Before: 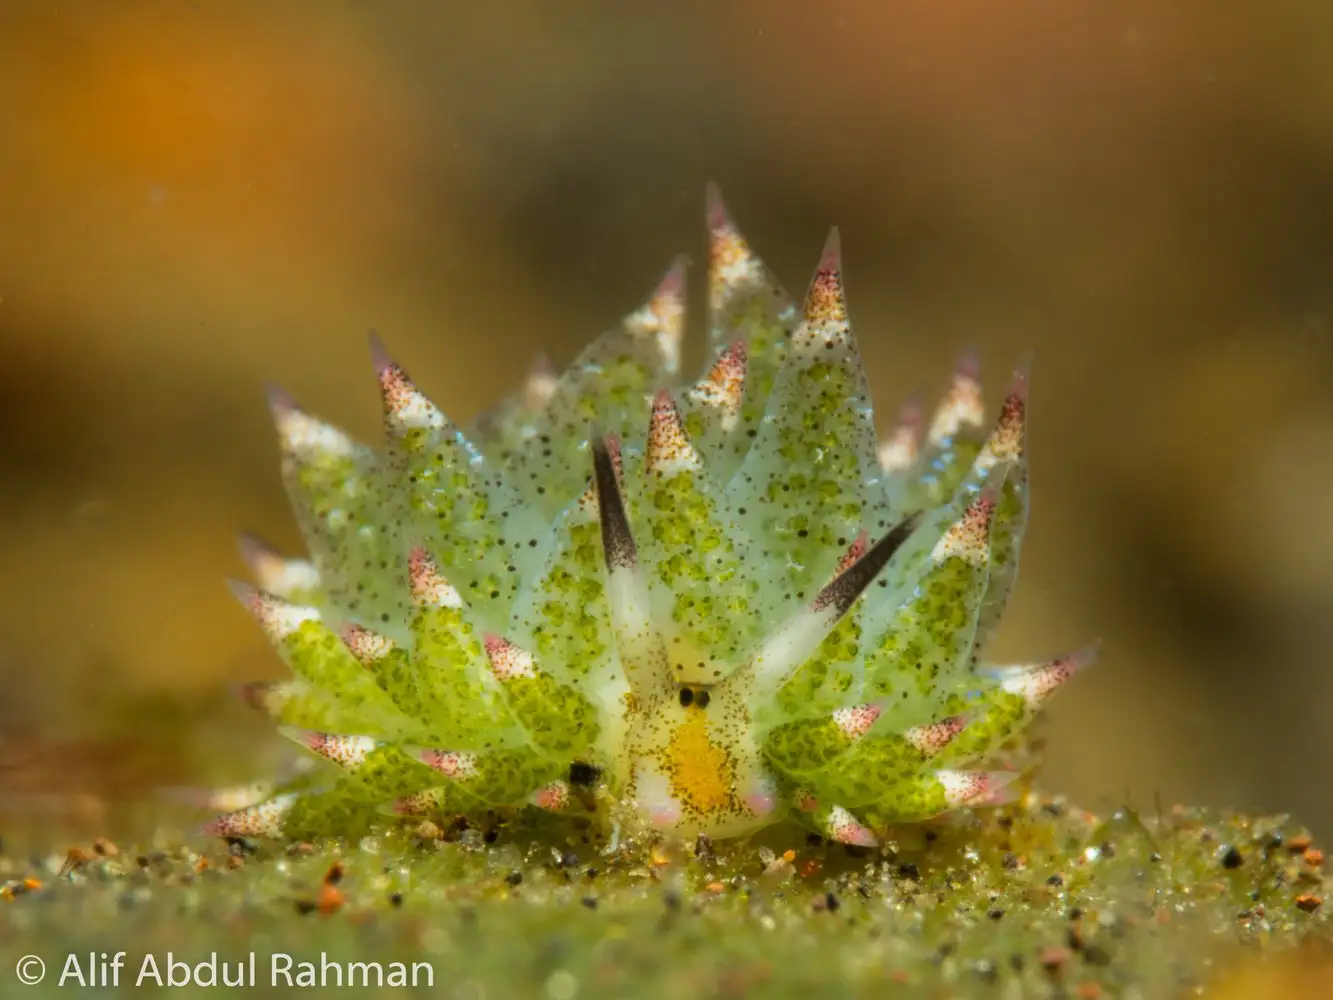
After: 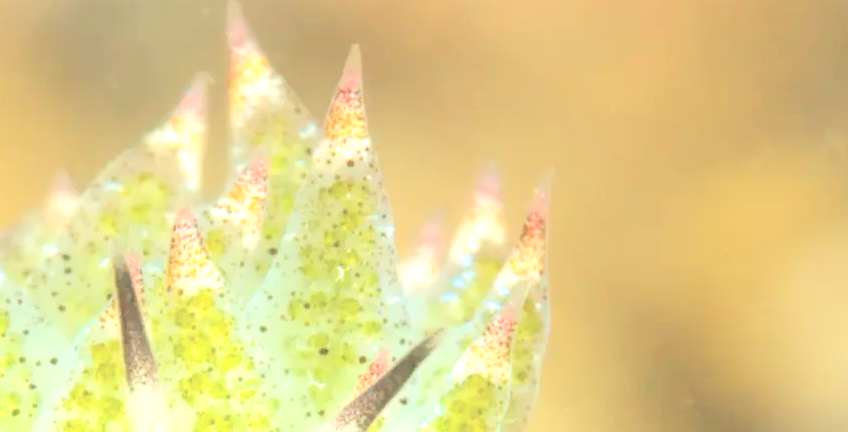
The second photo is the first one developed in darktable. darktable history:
tone curve: curves: ch0 [(0, 0) (0.003, 0.002) (0.011, 0.006) (0.025, 0.014) (0.044, 0.025) (0.069, 0.039) (0.1, 0.056) (0.136, 0.082) (0.177, 0.116) (0.224, 0.163) (0.277, 0.233) (0.335, 0.311) (0.399, 0.396) (0.468, 0.488) (0.543, 0.588) (0.623, 0.695) (0.709, 0.809) (0.801, 0.912) (0.898, 0.997) (1, 1)], preserve colors none
crop: left 36.005%, top 18.293%, right 0.31%, bottom 38.444%
contrast brightness saturation: brightness 1
